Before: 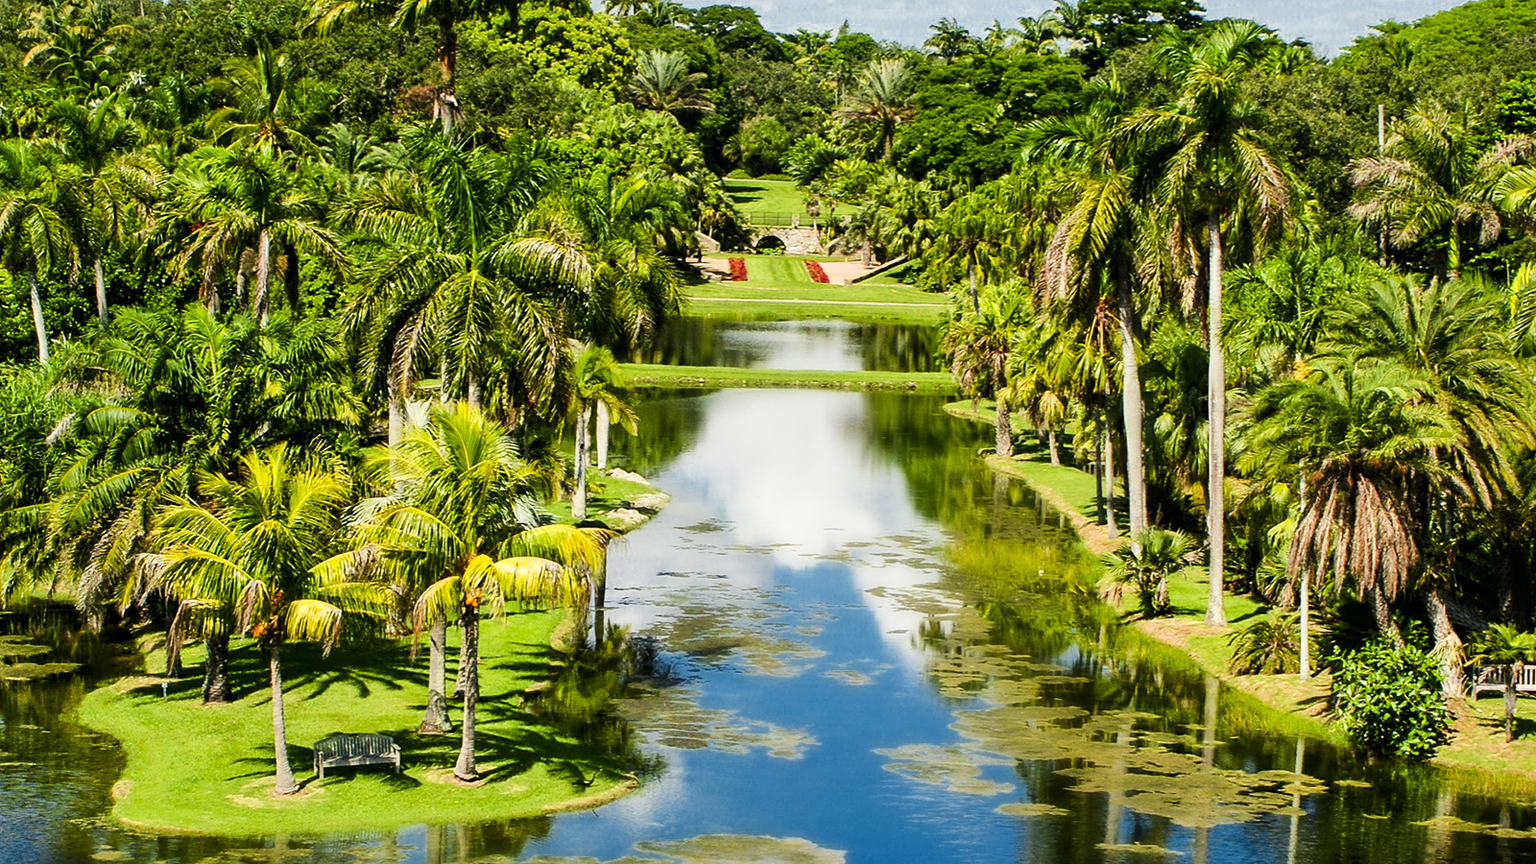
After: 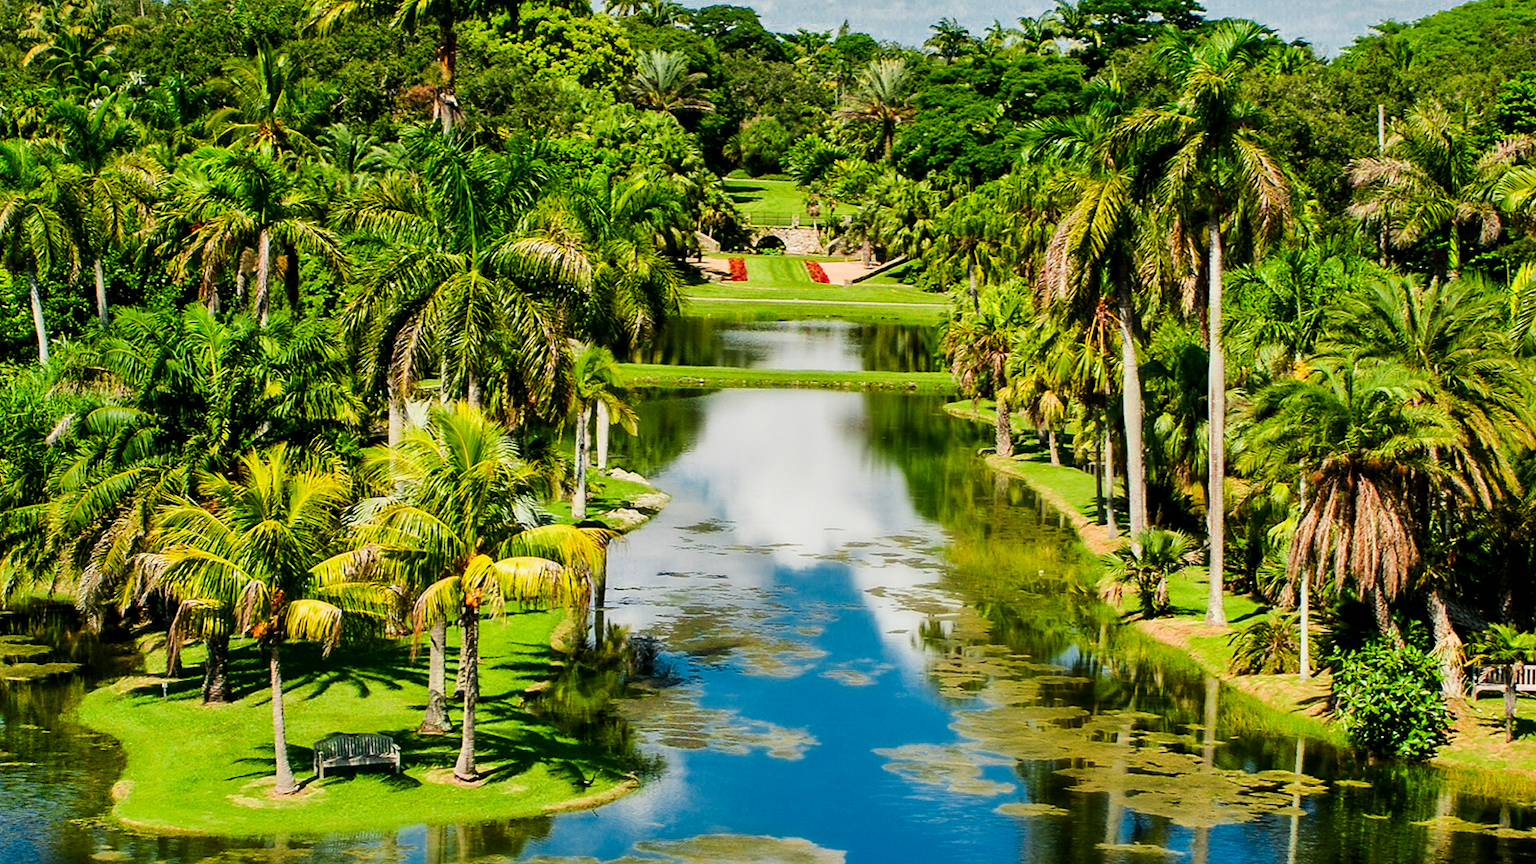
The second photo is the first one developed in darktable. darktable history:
shadows and highlights: white point adjustment -3.64, highlights -63.34, highlights color adjustment 42%, soften with gaussian
